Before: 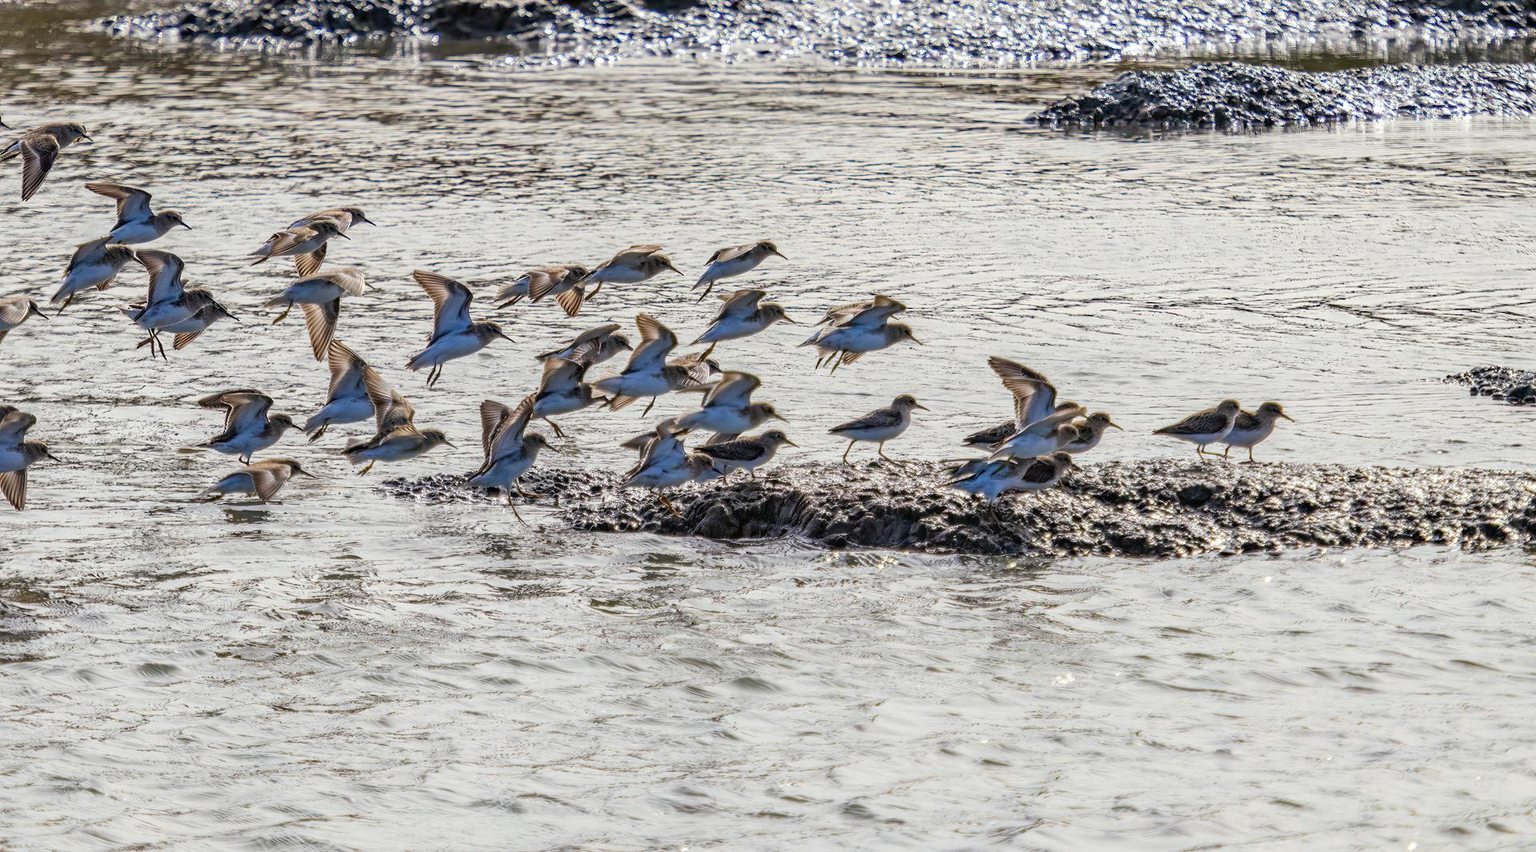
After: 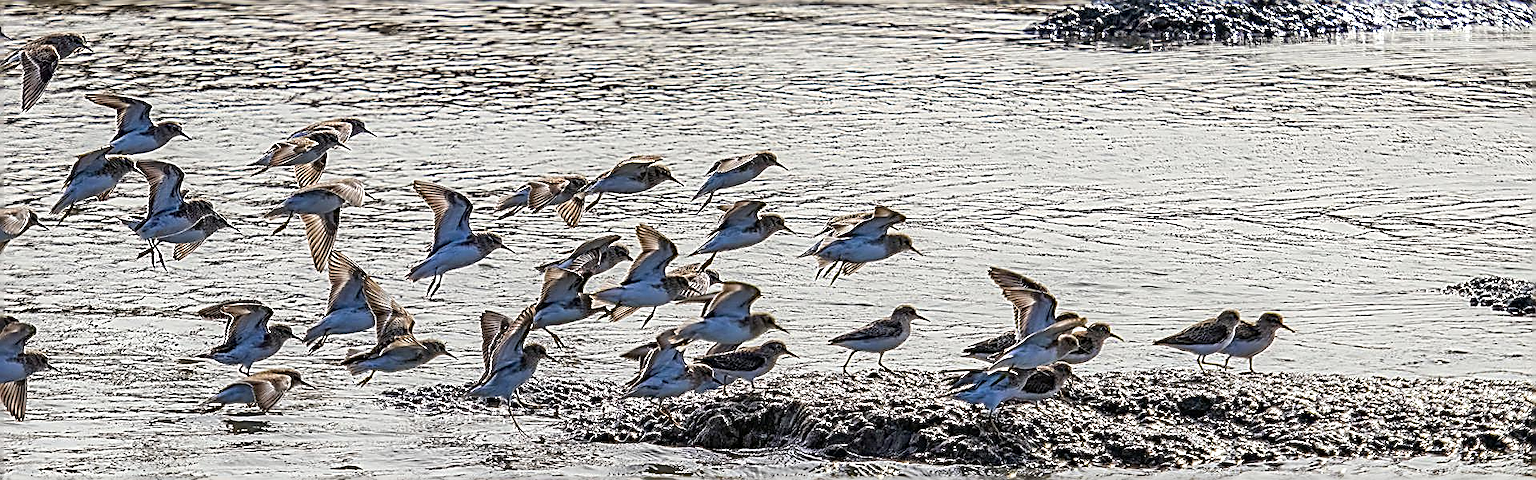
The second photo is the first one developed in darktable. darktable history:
crop and rotate: top 10.586%, bottom 33.031%
contrast brightness saturation: saturation -0.031
sharpen: amount 1.986
